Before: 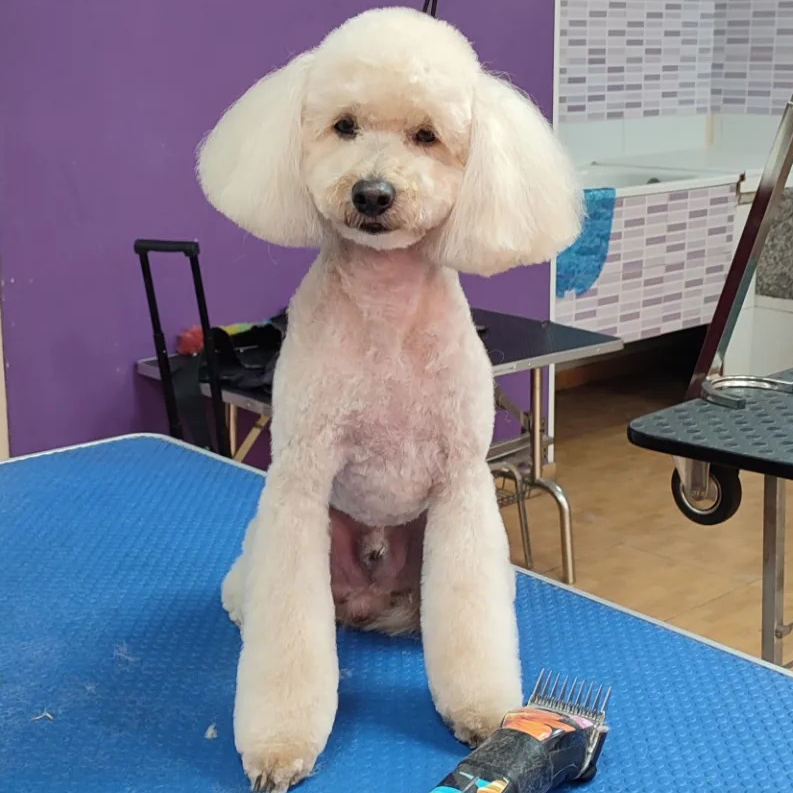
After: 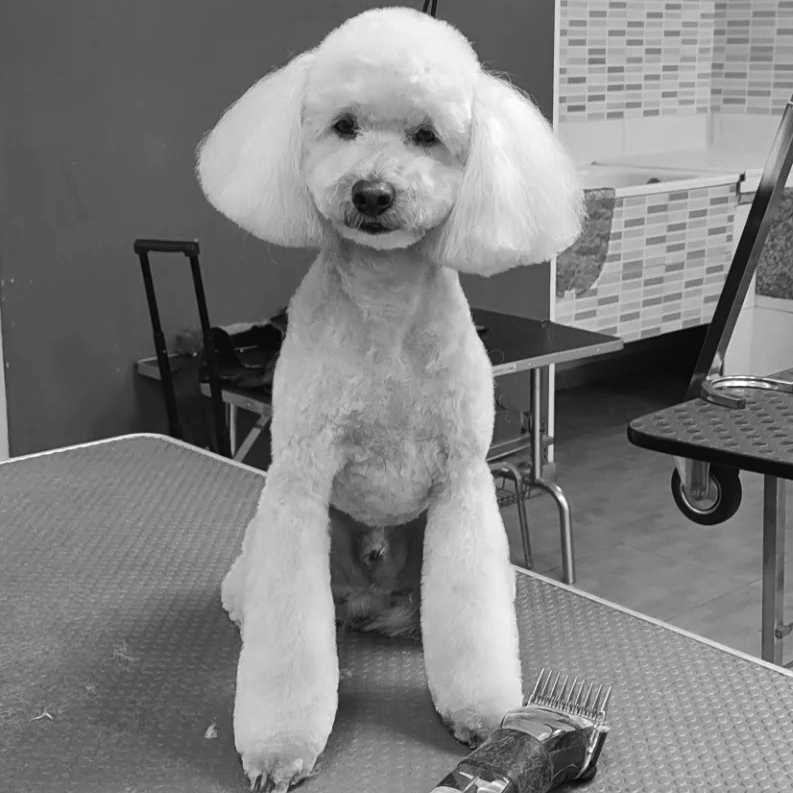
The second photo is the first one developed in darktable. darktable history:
monochrome: on, module defaults
color zones: curves: ch0 [(0, 0.299) (0.25, 0.383) (0.456, 0.352) (0.736, 0.571)]; ch1 [(0, 0.63) (0.151, 0.568) (0.254, 0.416) (0.47, 0.558) (0.732, 0.37) (0.909, 0.492)]; ch2 [(0.004, 0.604) (0.158, 0.443) (0.257, 0.403) (0.761, 0.468)]
color balance rgb: shadows lift › chroma 1%, shadows lift › hue 28.8°, power › hue 60°, highlights gain › chroma 1%, highlights gain › hue 60°, global offset › luminance 0.25%, perceptual saturation grading › highlights -20%, perceptual saturation grading › shadows 20%, perceptual brilliance grading › highlights 5%, perceptual brilliance grading › shadows -10%, global vibrance 19.67%
